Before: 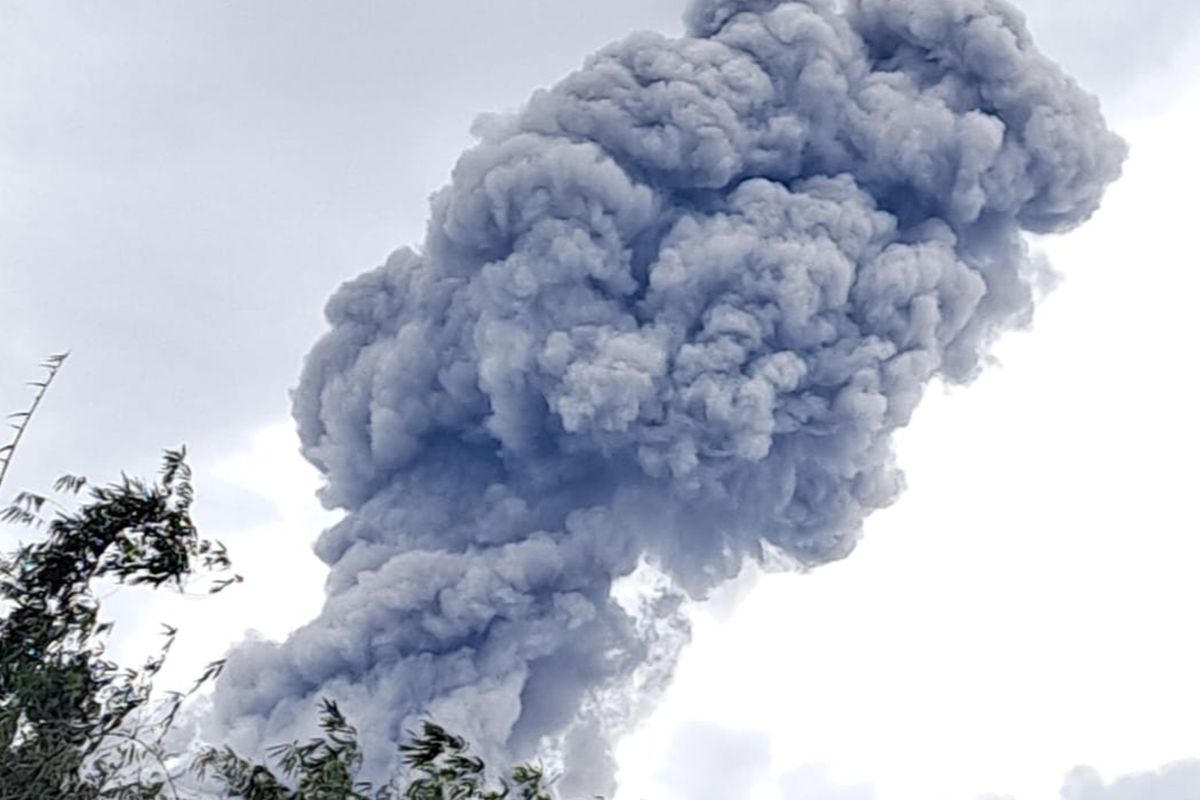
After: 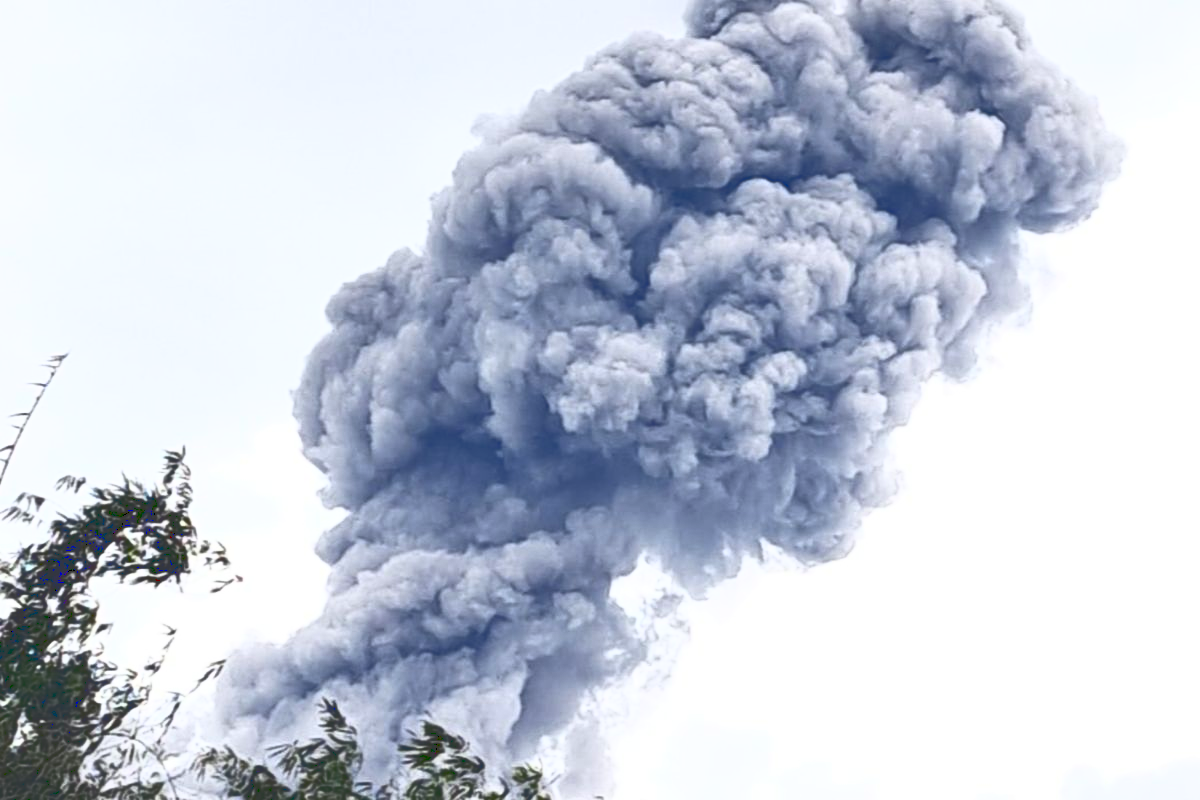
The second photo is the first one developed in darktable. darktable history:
base curve: curves: ch0 [(0, 0.036) (0.007, 0.037) (0.604, 0.887) (1, 1)]
